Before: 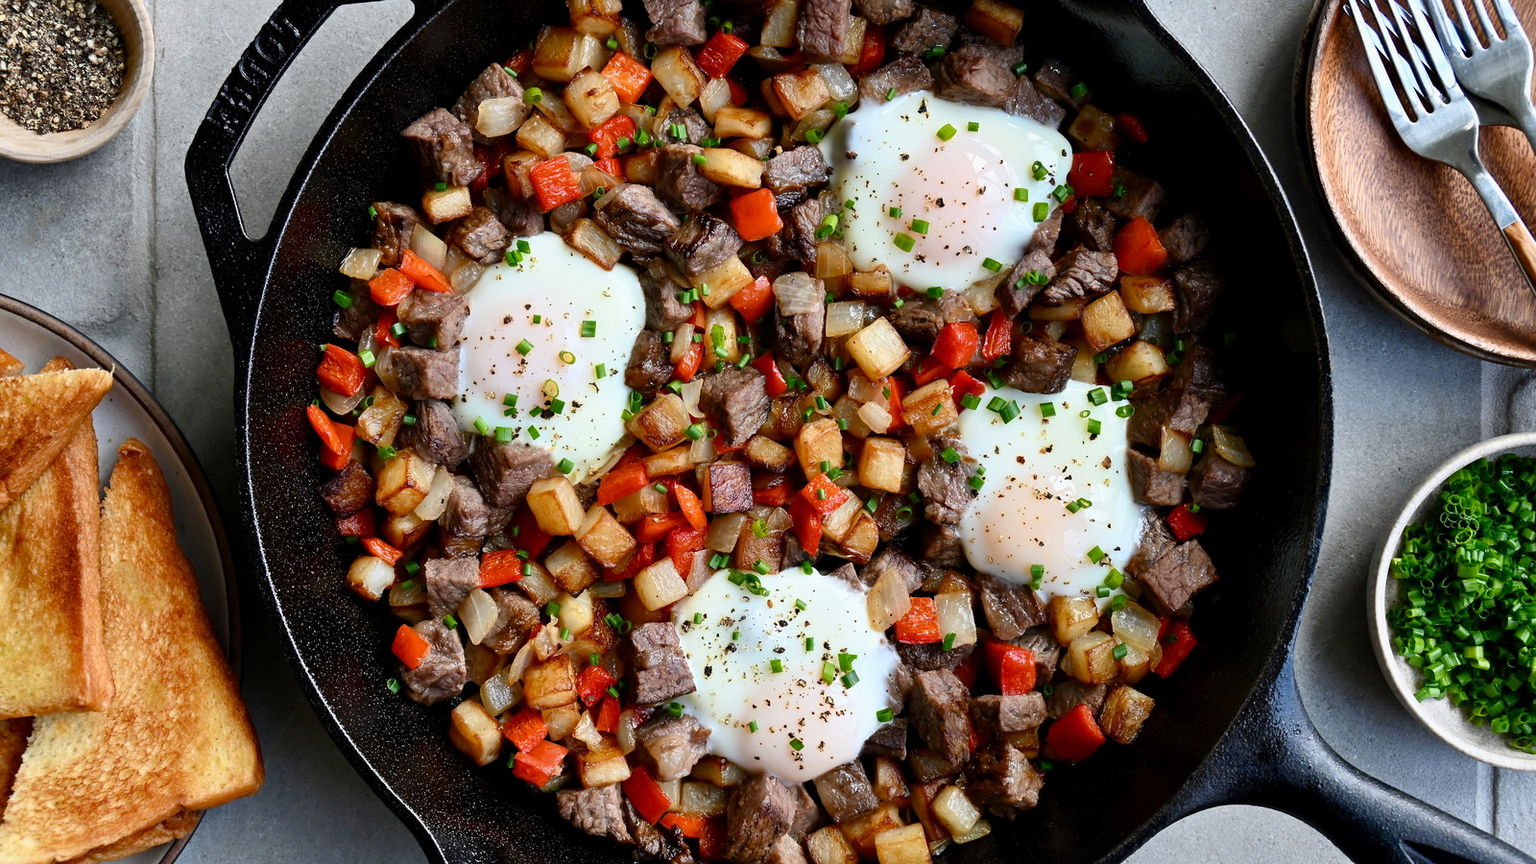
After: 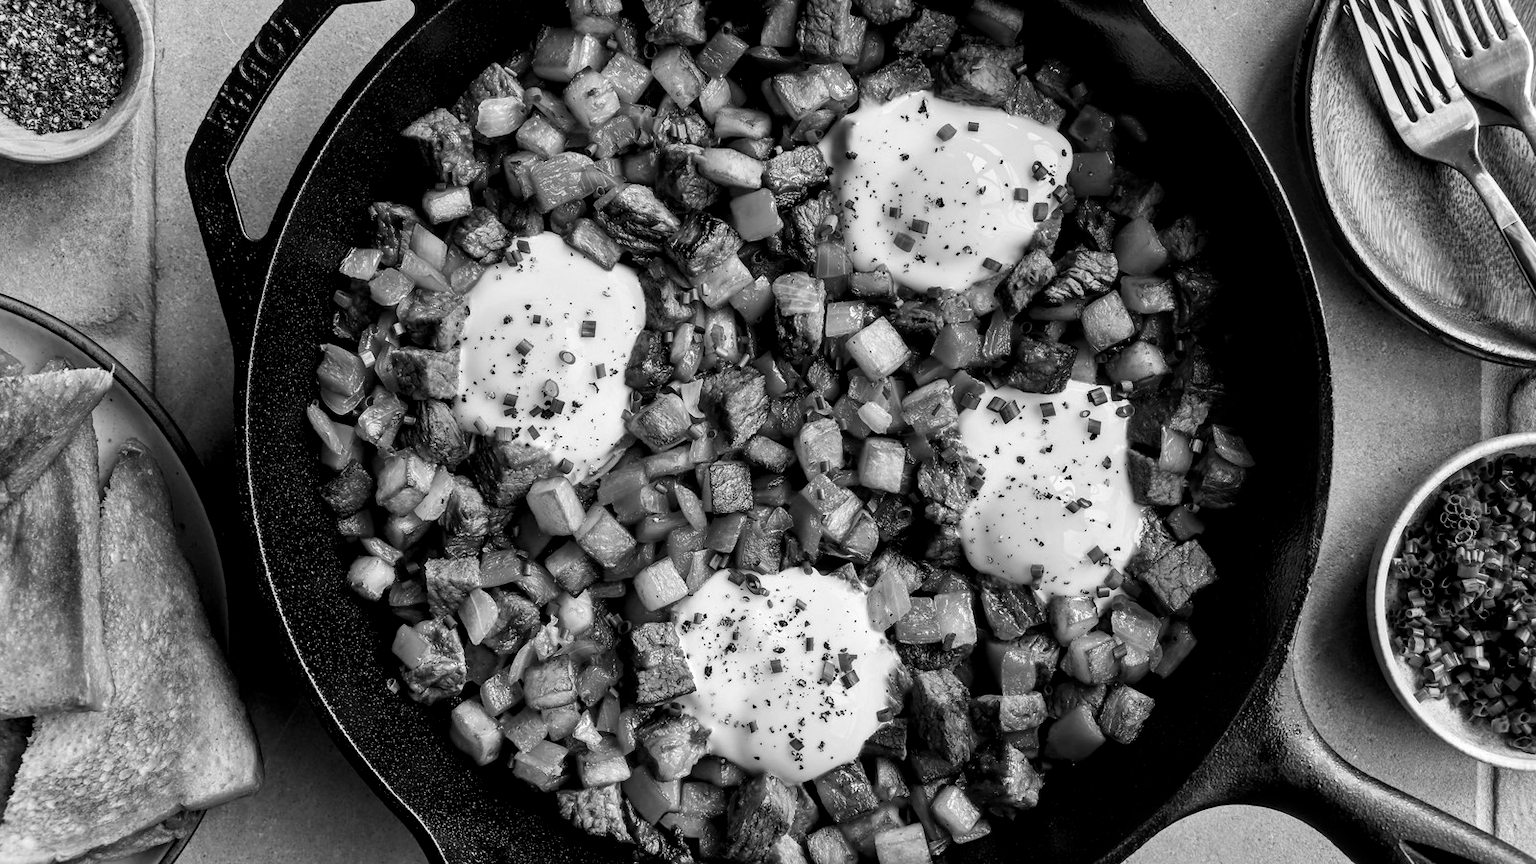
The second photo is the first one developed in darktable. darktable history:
color calibration: output gray [0.31, 0.36, 0.33, 0], gray › normalize channels true, illuminant same as pipeline (D50), adaptation XYZ, x 0.346, y 0.359, gamut compression 0
color balance rgb: perceptual saturation grading › global saturation 20%, global vibrance 20%
local contrast: detail 140%
